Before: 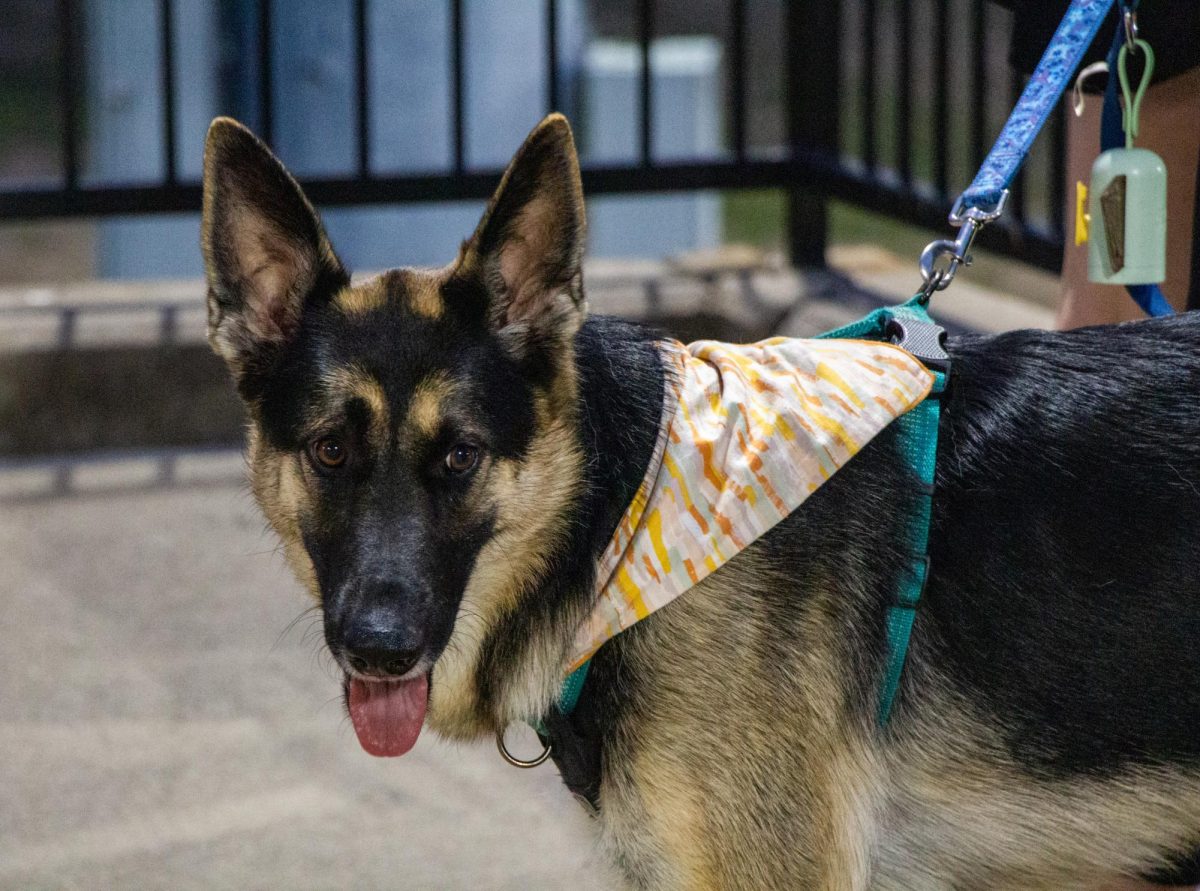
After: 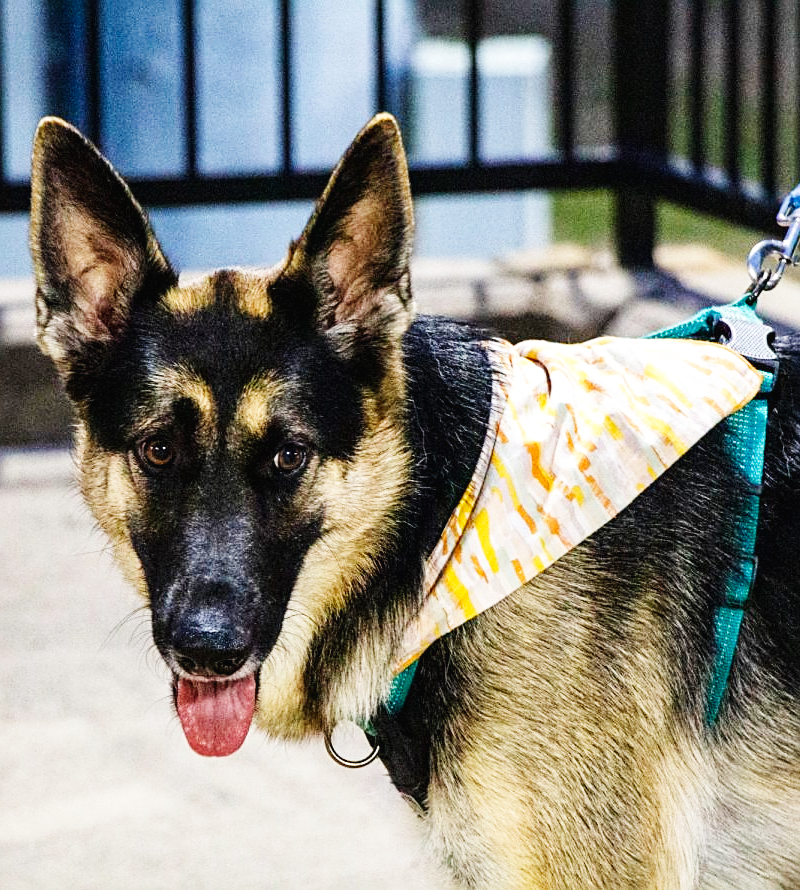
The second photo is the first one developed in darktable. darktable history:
base curve: curves: ch0 [(0, 0.003) (0.001, 0.002) (0.006, 0.004) (0.02, 0.022) (0.048, 0.086) (0.094, 0.234) (0.162, 0.431) (0.258, 0.629) (0.385, 0.8) (0.548, 0.918) (0.751, 0.988) (1, 1)], preserve colors none
crop and rotate: left 14.341%, right 18.975%
sharpen: on, module defaults
